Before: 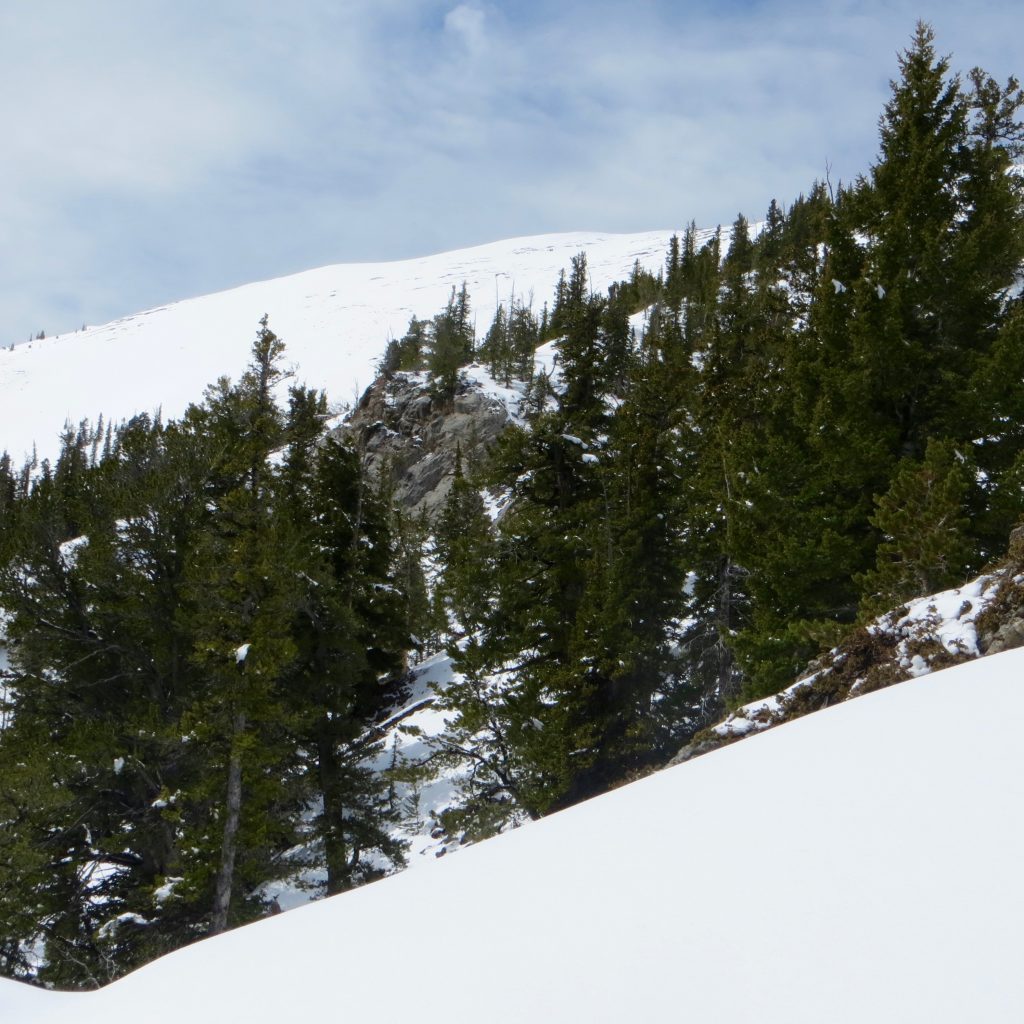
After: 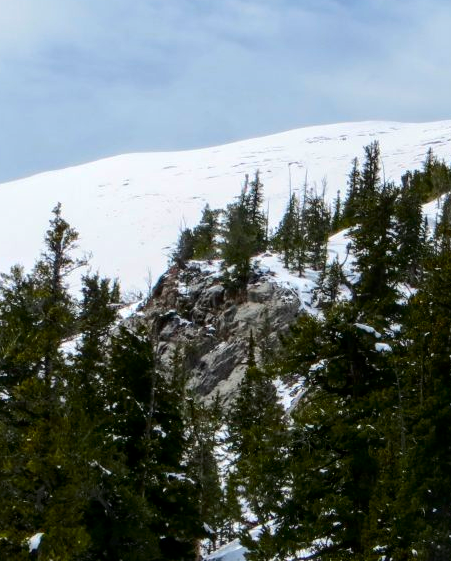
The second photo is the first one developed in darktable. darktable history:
crop: left 20.248%, top 10.86%, right 35.675%, bottom 34.321%
tone curve: curves: ch0 [(0, 0) (0.126, 0.061) (0.338, 0.285) (0.494, 0.518) (0.703, 0.762) (1, 1)]; ch1 [(0, 0) (0.389, 0.313) (0.457, 0.442) (0.5, 0.501) (0.55, 0.578) (1, 1)]; ch2 [(0, 0) (0.44, 0.424) (0.501, 0.499) (0.557, 0.564) (0.613, 0.67) (0.707, 0.746) (1, 1)], color space Lab, independent channels, preserve colors none
tone equalizer: on, module defaults
shadows and highlights: shadows 10, white point adjustment 1, highlights -40
local contrast: detail 130%
